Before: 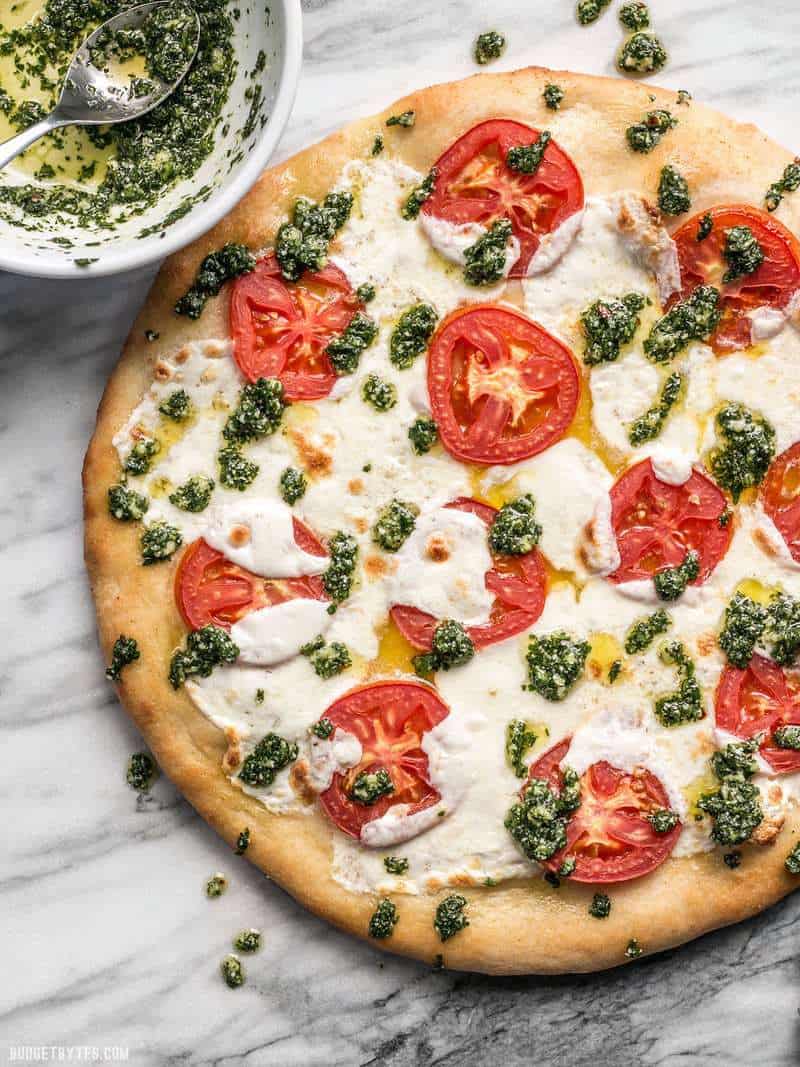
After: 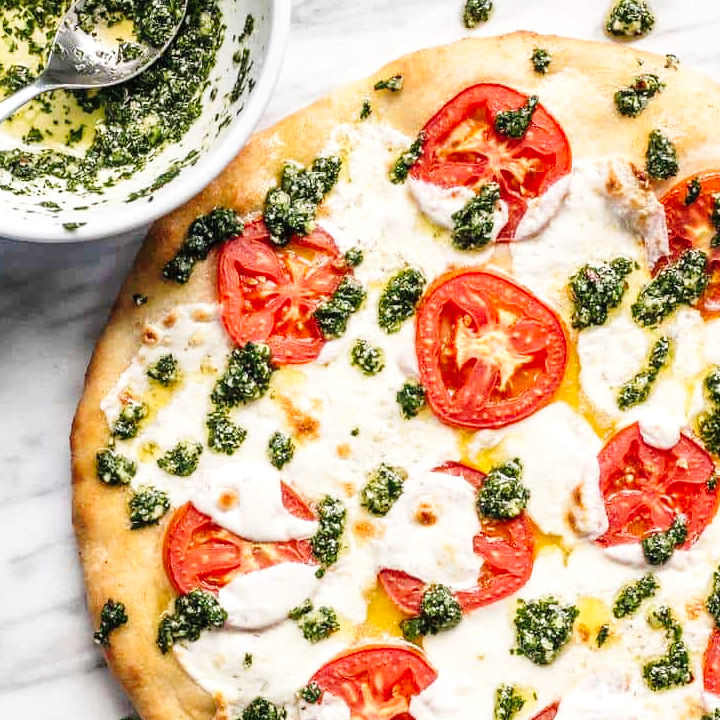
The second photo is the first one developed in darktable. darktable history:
crop: left 1.509%, top 3.452%, right 7.696%, bottom 28.452%
exposure: black level correction 0.002, exposure 0.15 EV, compensate highlight preservation false
tone curve: curves: ch0 [(0, 0) (0.003, 0.04) (0.011, 0.04) (0.025, 0.043) (0.044, 0.049) (0.069, 0.066) (0.1, 0.095) (0.136, 0.121) (0.177, 0.154) (0.224, 0.211) (0.277, 0.281) (0.335, 0.358) (0.399, 0.452) (0.468, 0.54) (0.543, 0.628) (0.623, 0.721) (0.709, 0.801) (0.801, 0.883) (0.898, 0.948) (1, 1)], preserve colors none
